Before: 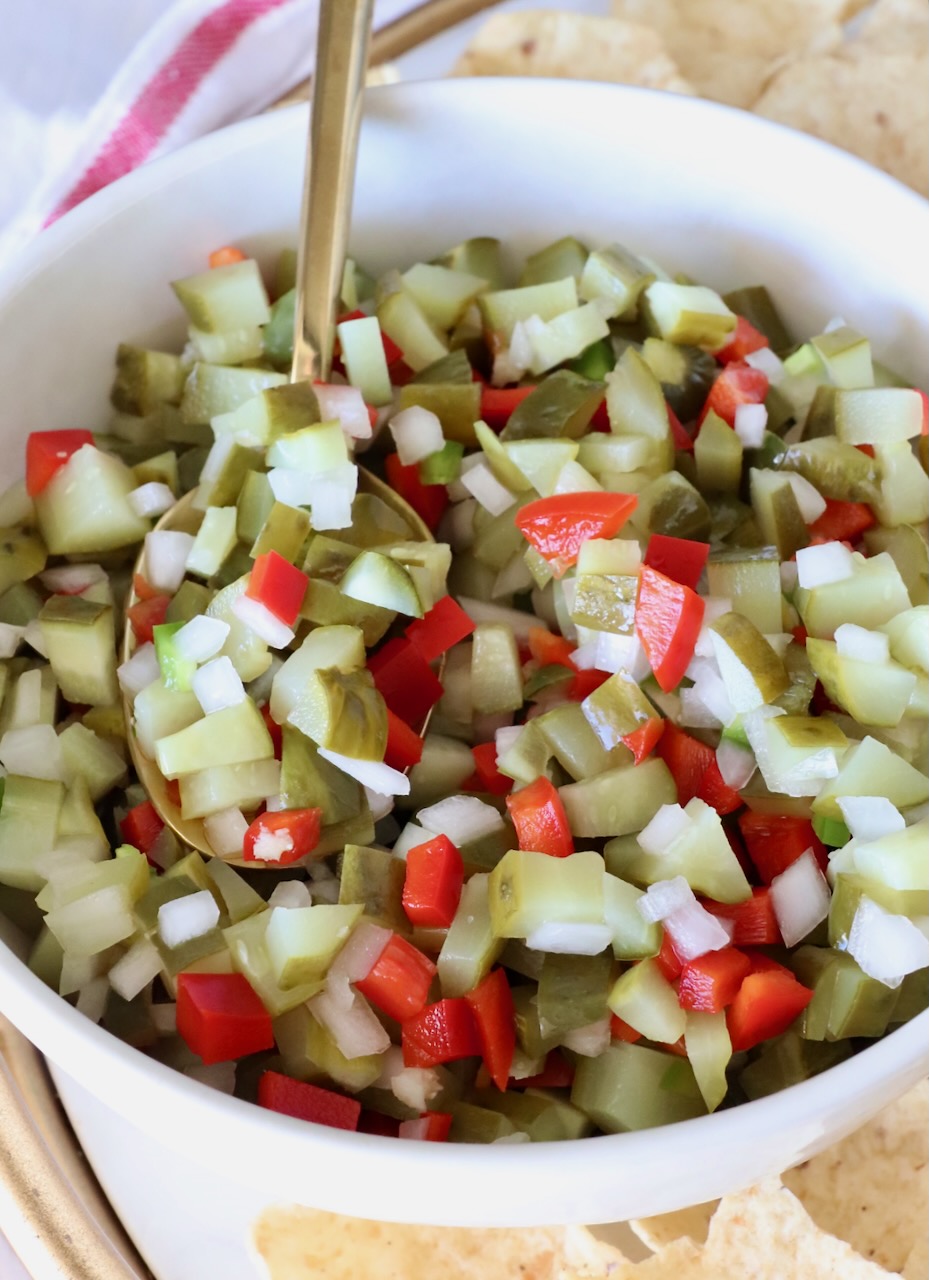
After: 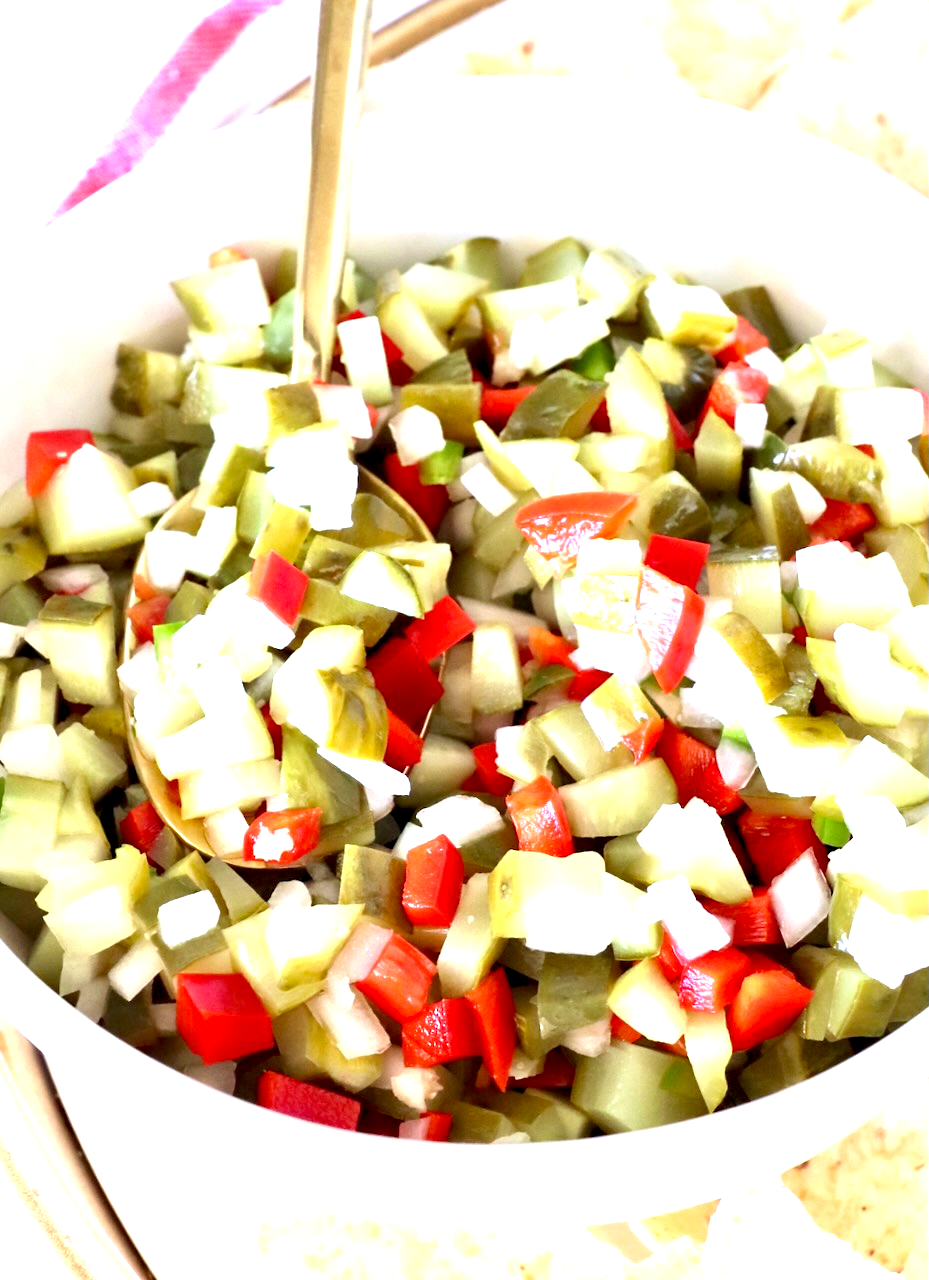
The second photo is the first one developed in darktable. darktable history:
exposure: black level correction 0, exposure 1.45 EV, compensate exposure bias true, compensate highlight preservation false
contrast equalizer: octaves 7, y [[0.6 ×6], [0.55 ×6], [0 ×6], [0 ×6], [0 ×6]], mix 0.3
rotate and perspective: automatic cropping original format, crop left 0, crop top 0
